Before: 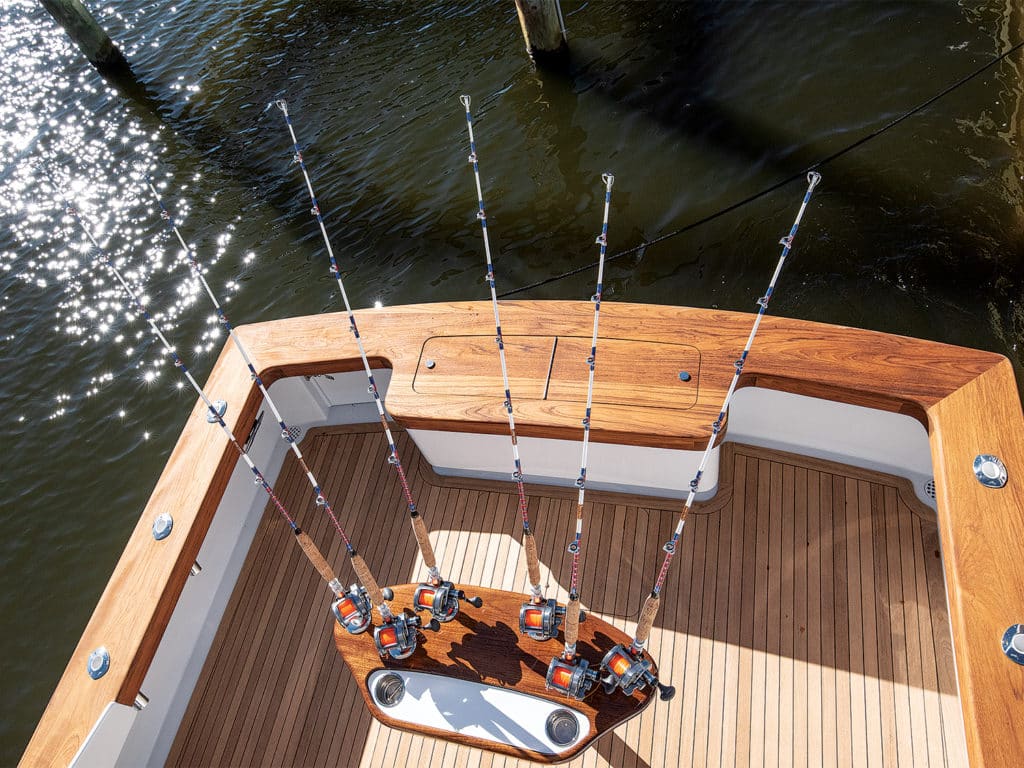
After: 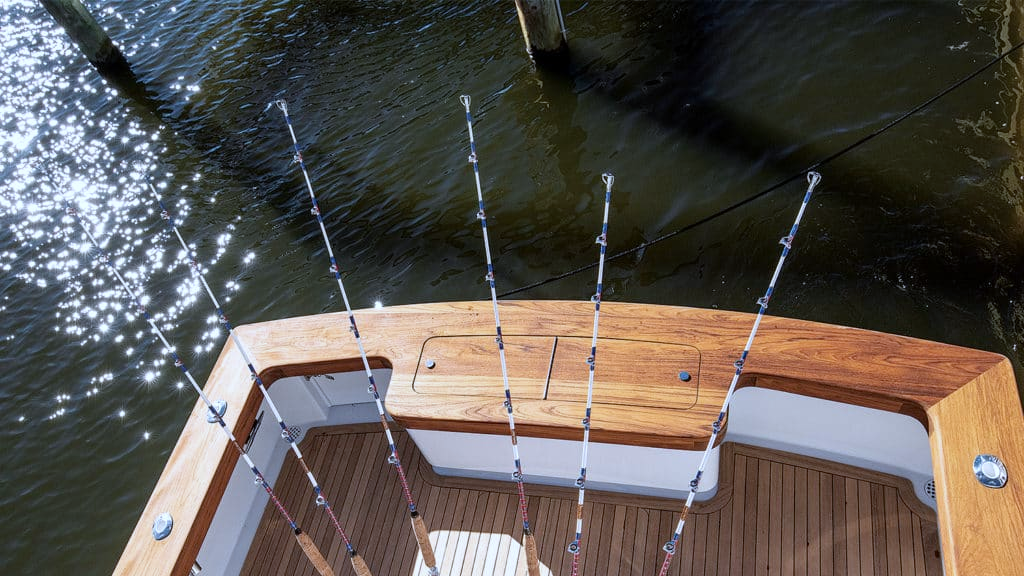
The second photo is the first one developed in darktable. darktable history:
crop: bottom 24.988%
white balance: red 0.931, blue 1.11
